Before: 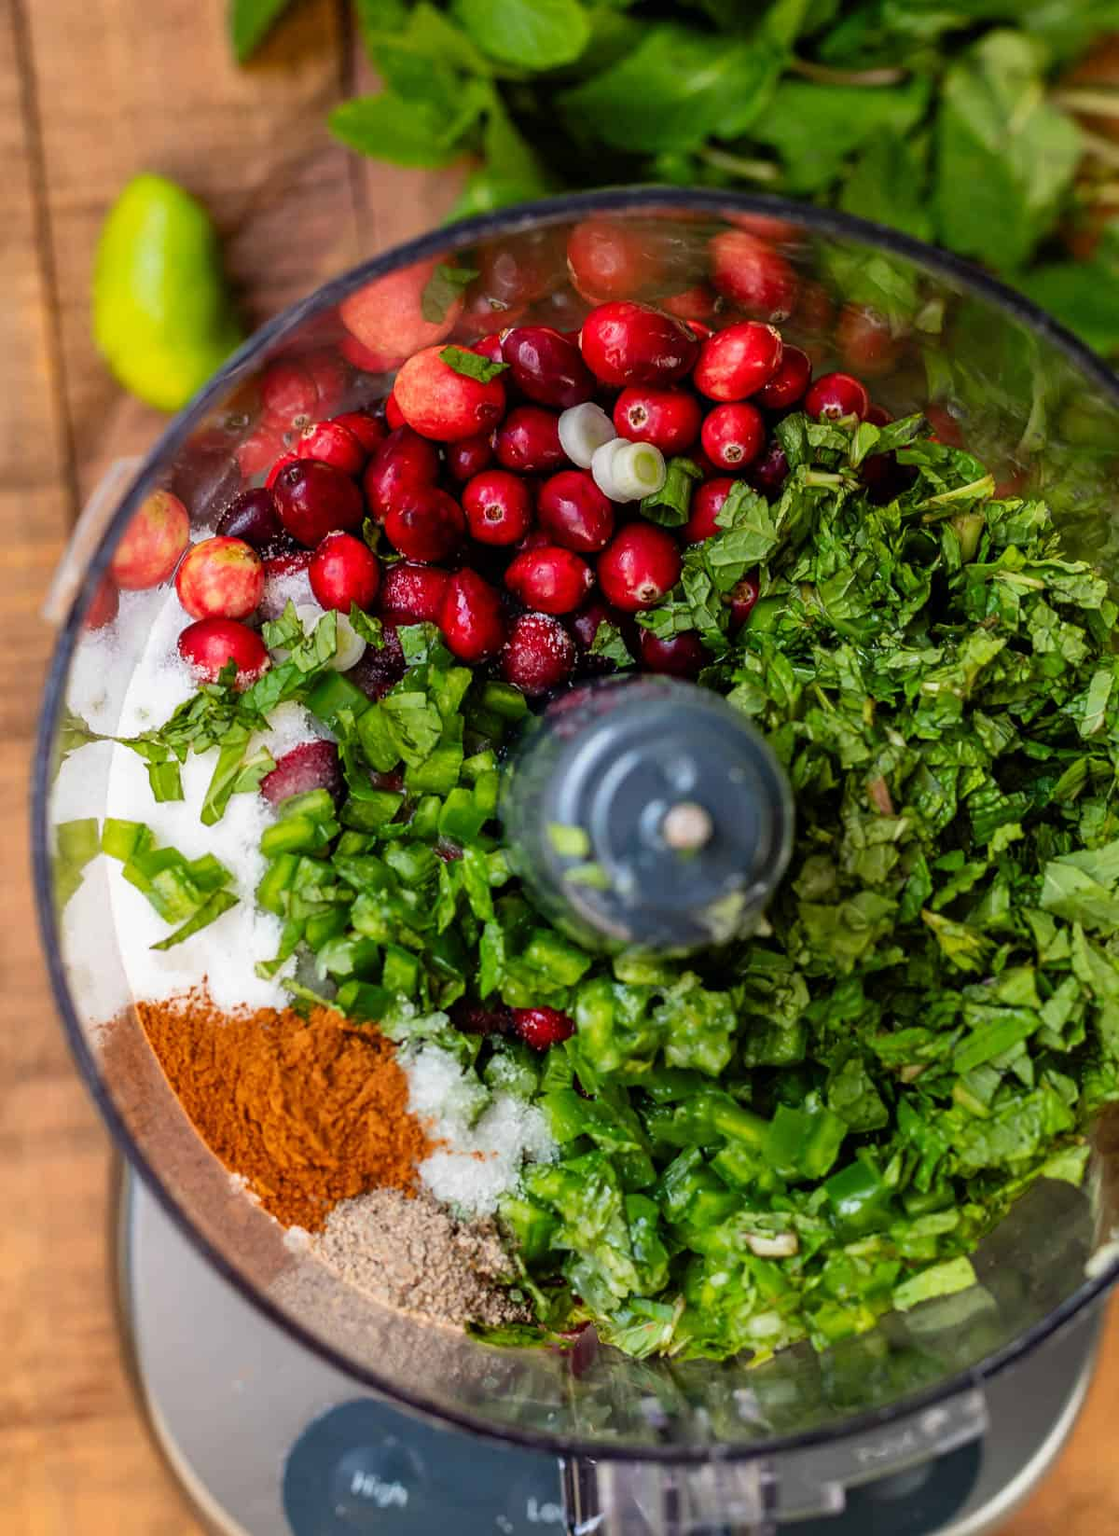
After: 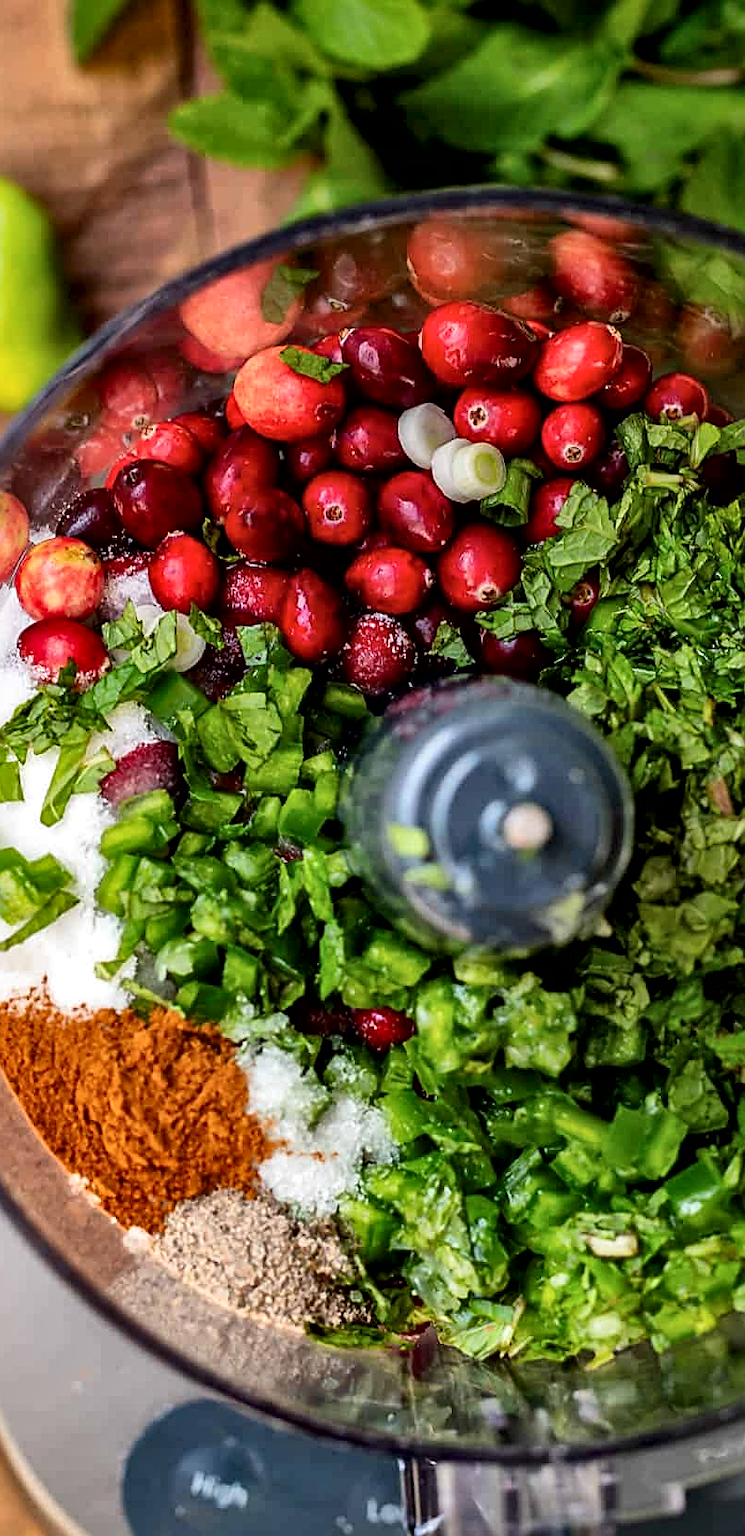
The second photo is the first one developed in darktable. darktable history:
local contrast: mode bilateral grid, contrast 19, coarseness 50, detail 179%, midtone range 0.2
sharpen: on, module defaults
crop and rotate: left 14.387%, right 18.969%
